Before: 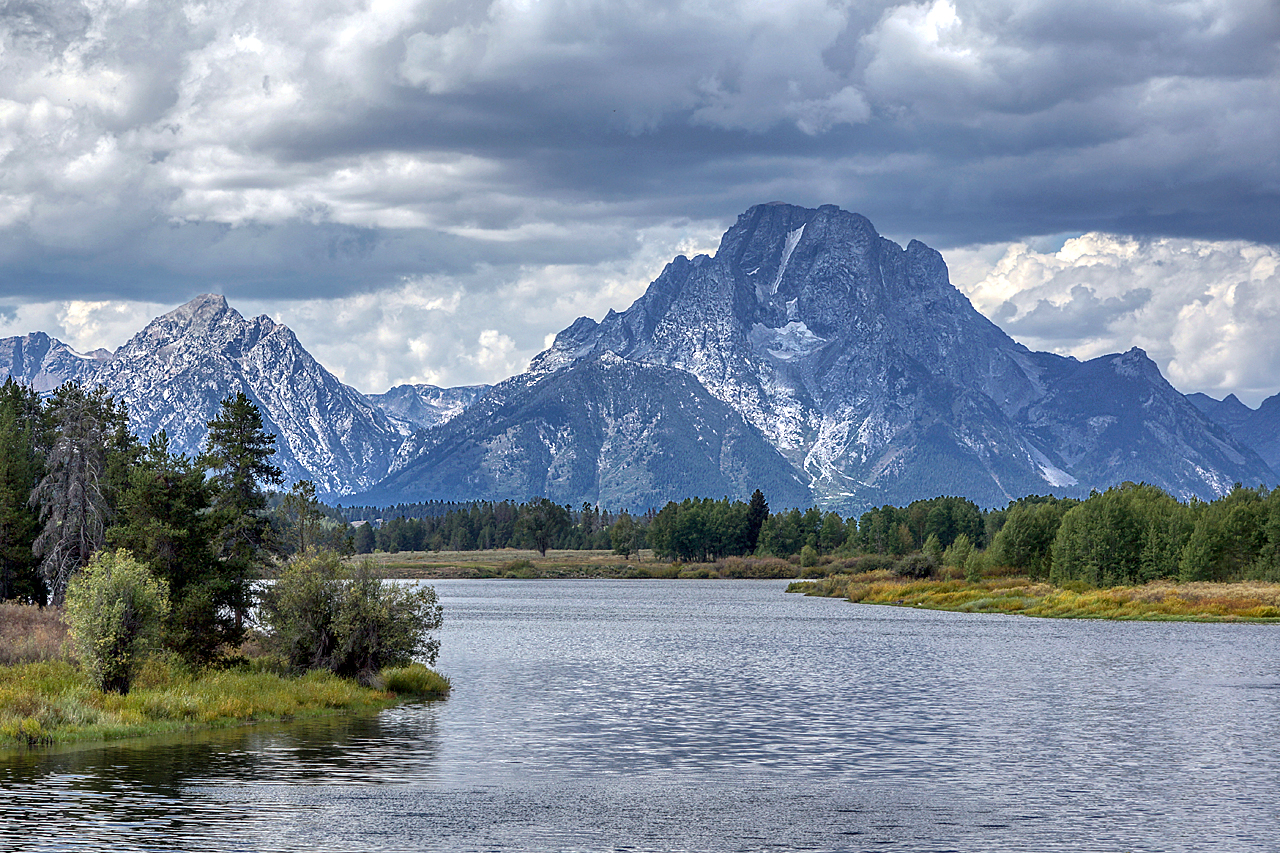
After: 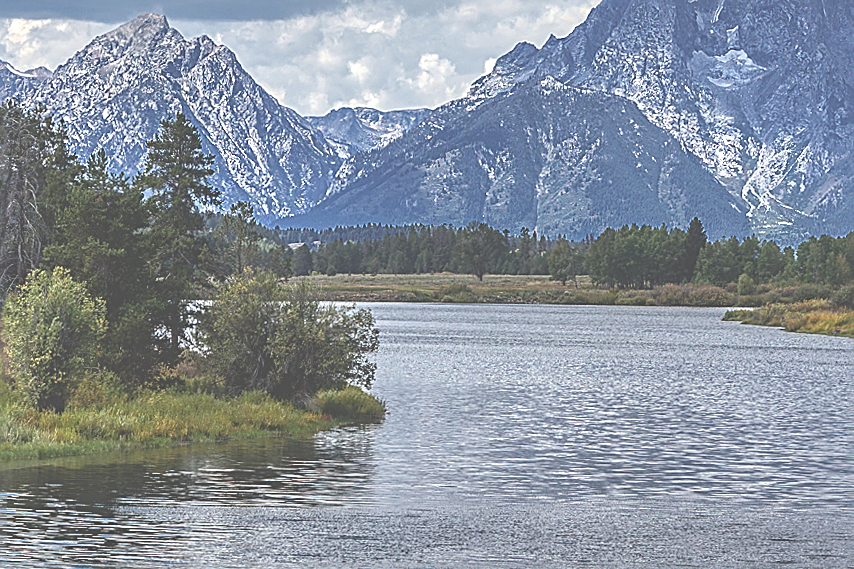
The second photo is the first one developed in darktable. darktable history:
exposure: black level correction -0.087, compensate highlight preservation false
white balance: emerald 1
crop and rotate: angle -0.82°, left 3.85%, top 31.828%, right 27.992%
sharpen: radius 2.543, amount 0.636
